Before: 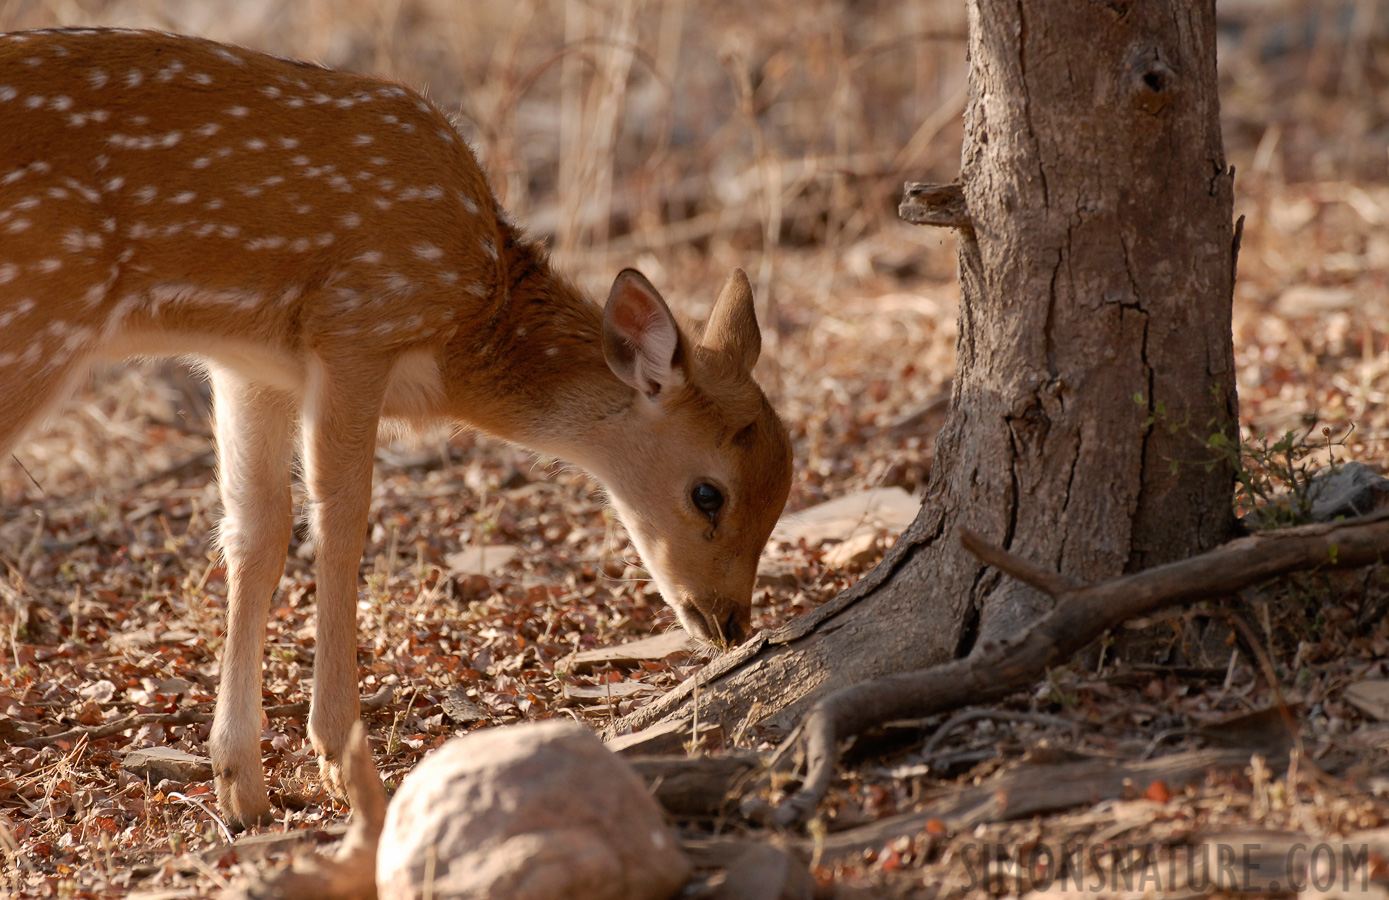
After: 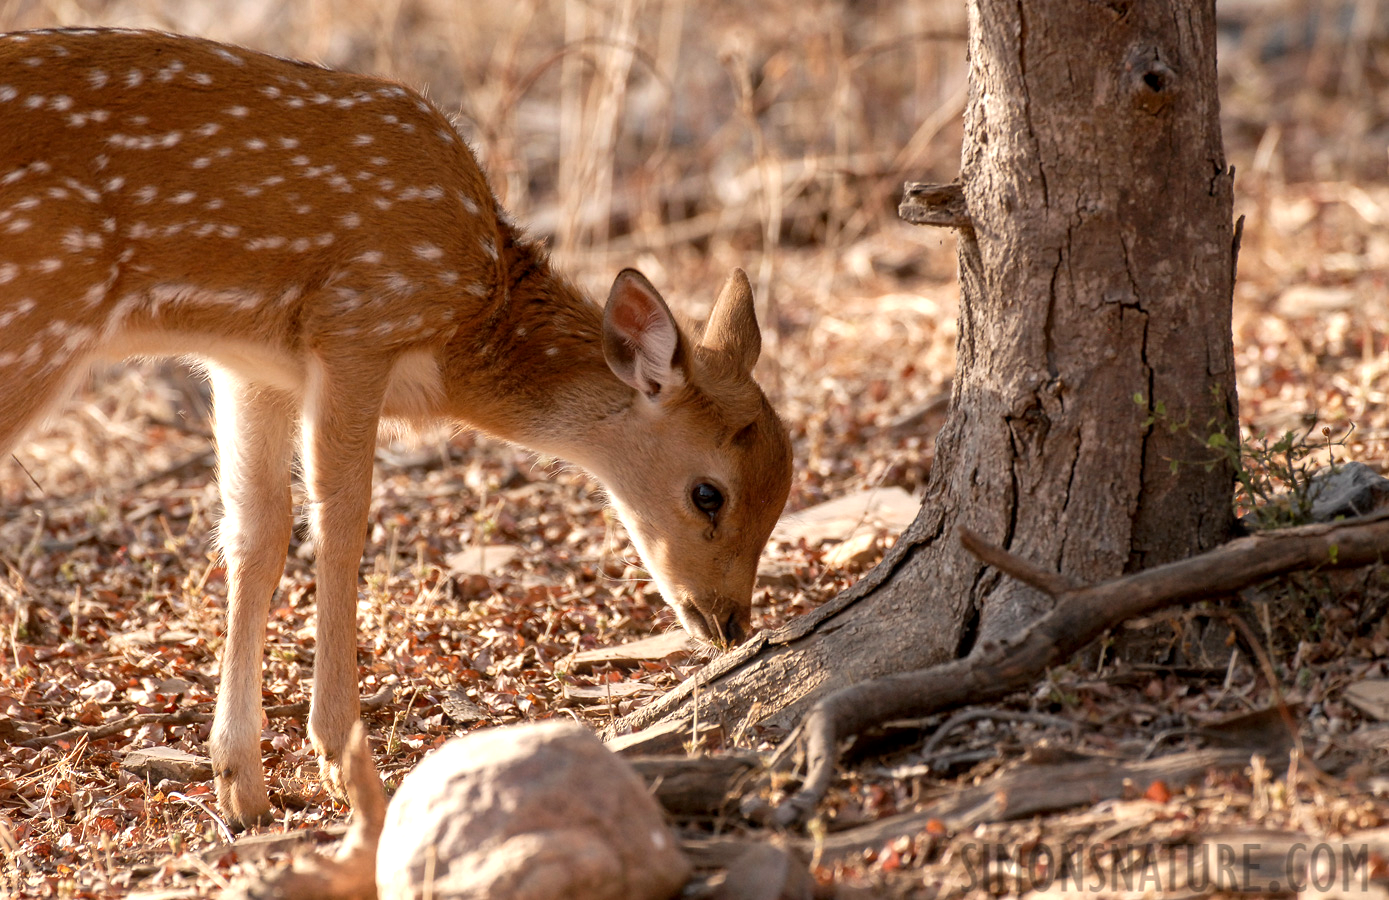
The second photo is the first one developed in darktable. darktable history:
exposure: exposure 0.574 EV, compensate highlight preservation false
local contrast: on, module defaults
